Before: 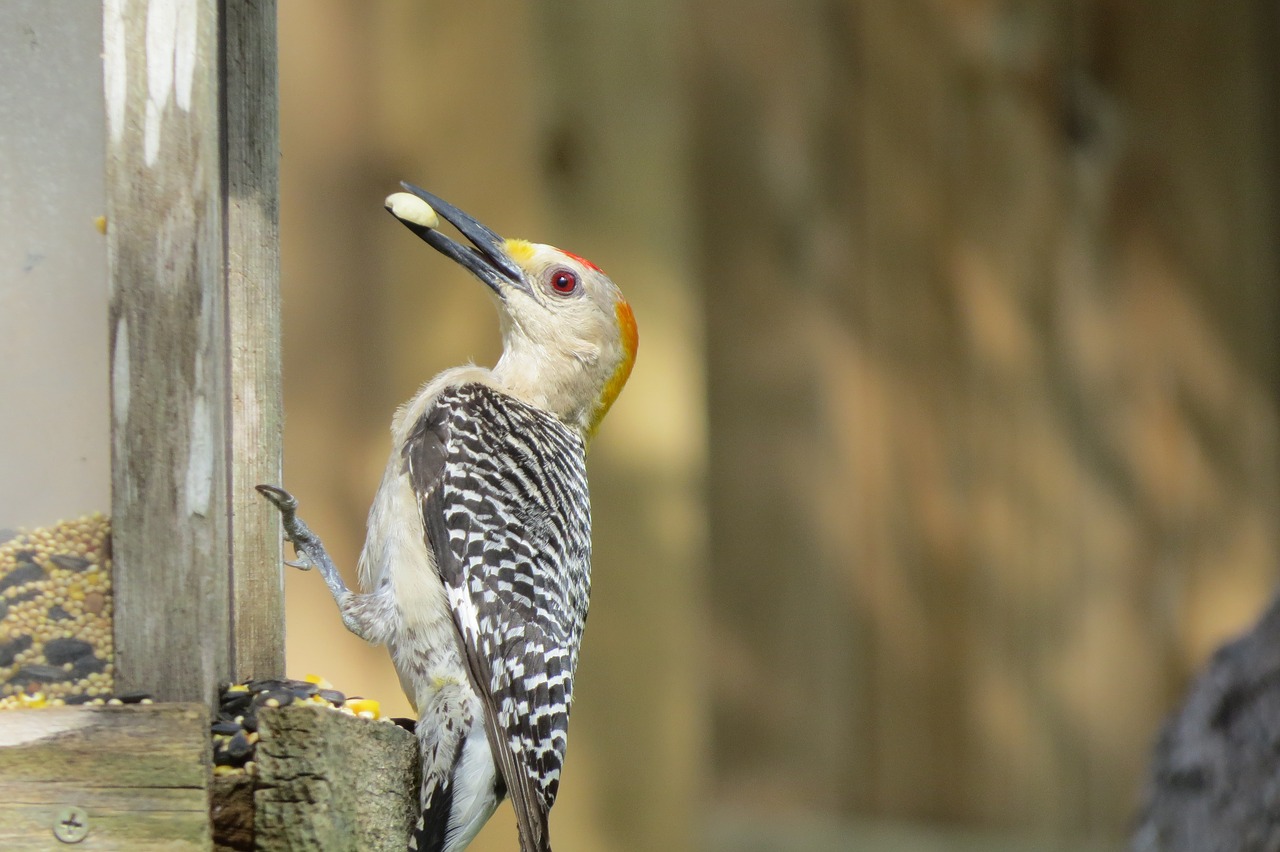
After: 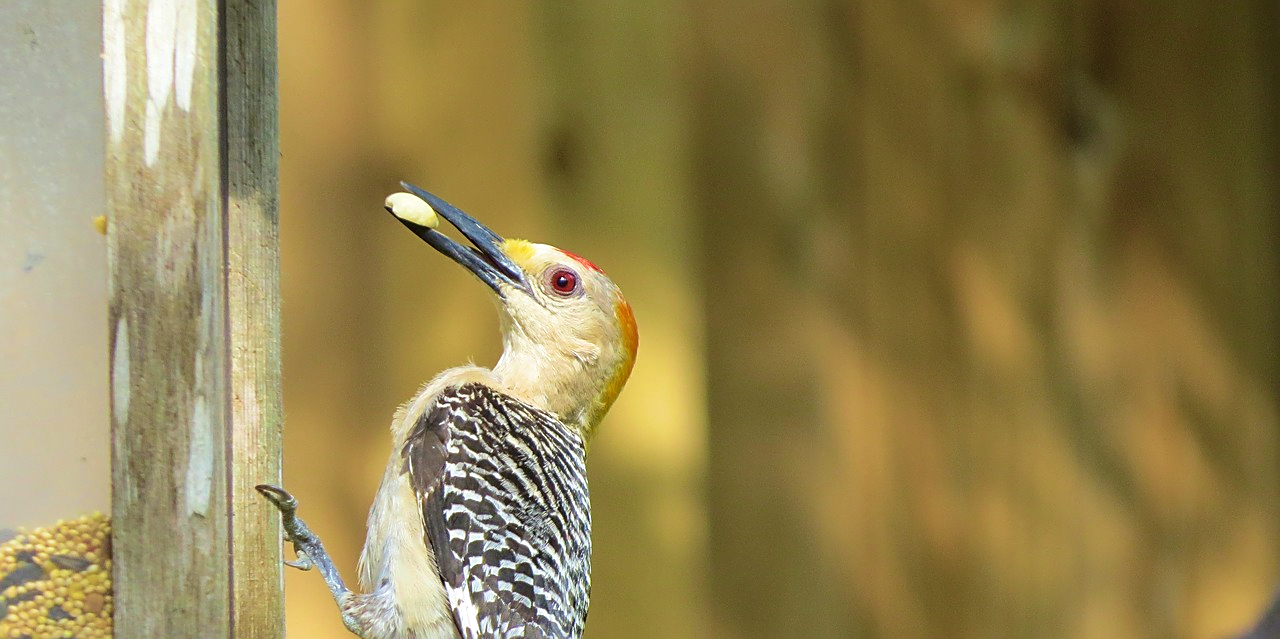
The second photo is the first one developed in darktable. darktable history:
crop: bottom 24.988%
velvia: strength 75%
exposure: exposure 0.127 EV, compensate highlight preservation false
sharpen: on, module defaults
